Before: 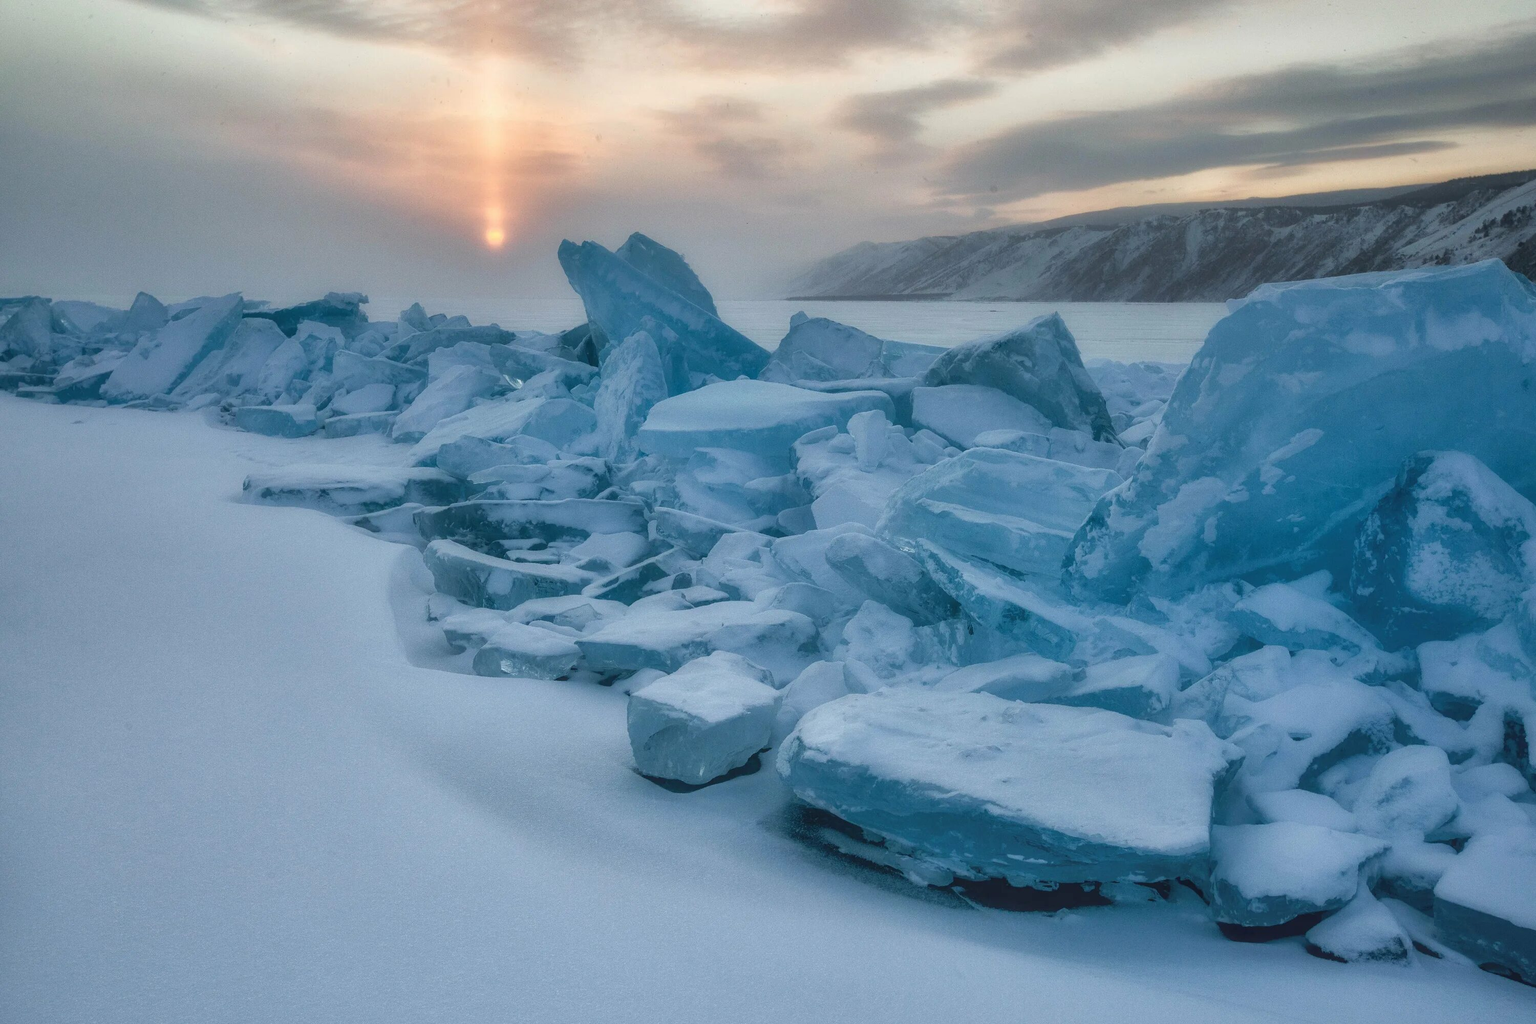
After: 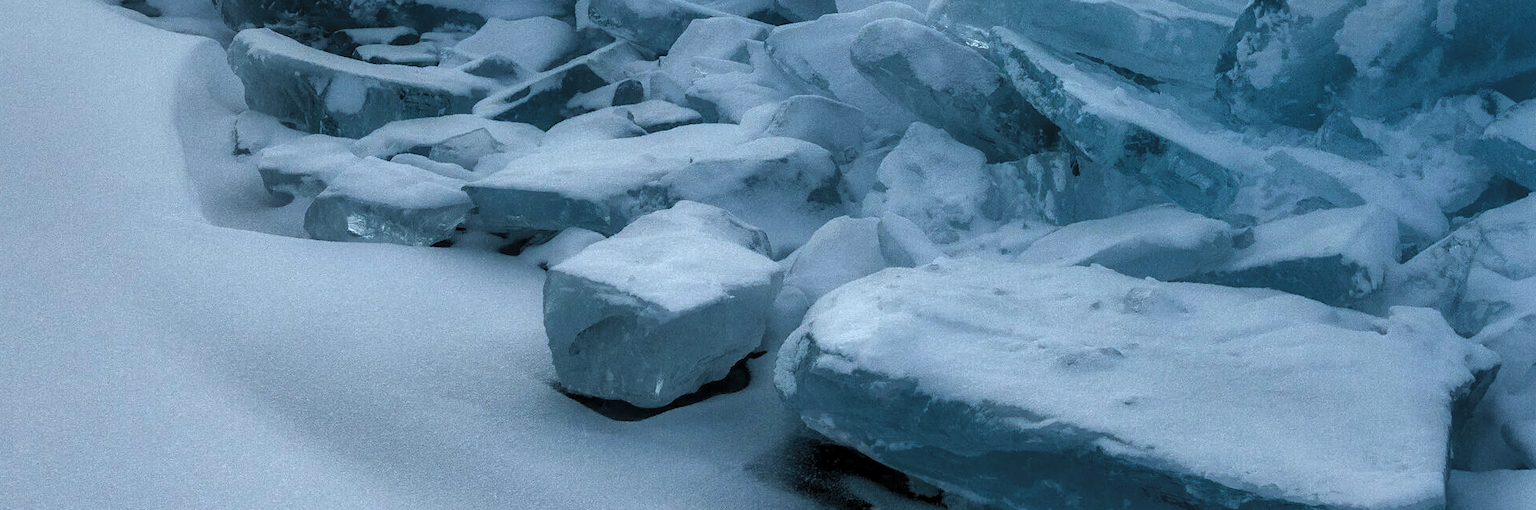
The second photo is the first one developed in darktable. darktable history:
crop: left 18.016%, top 50.924%, right 17.41%, bottom 16.855%
levels: black 3.89%, levels [0.129, 0.519, 0.867]
